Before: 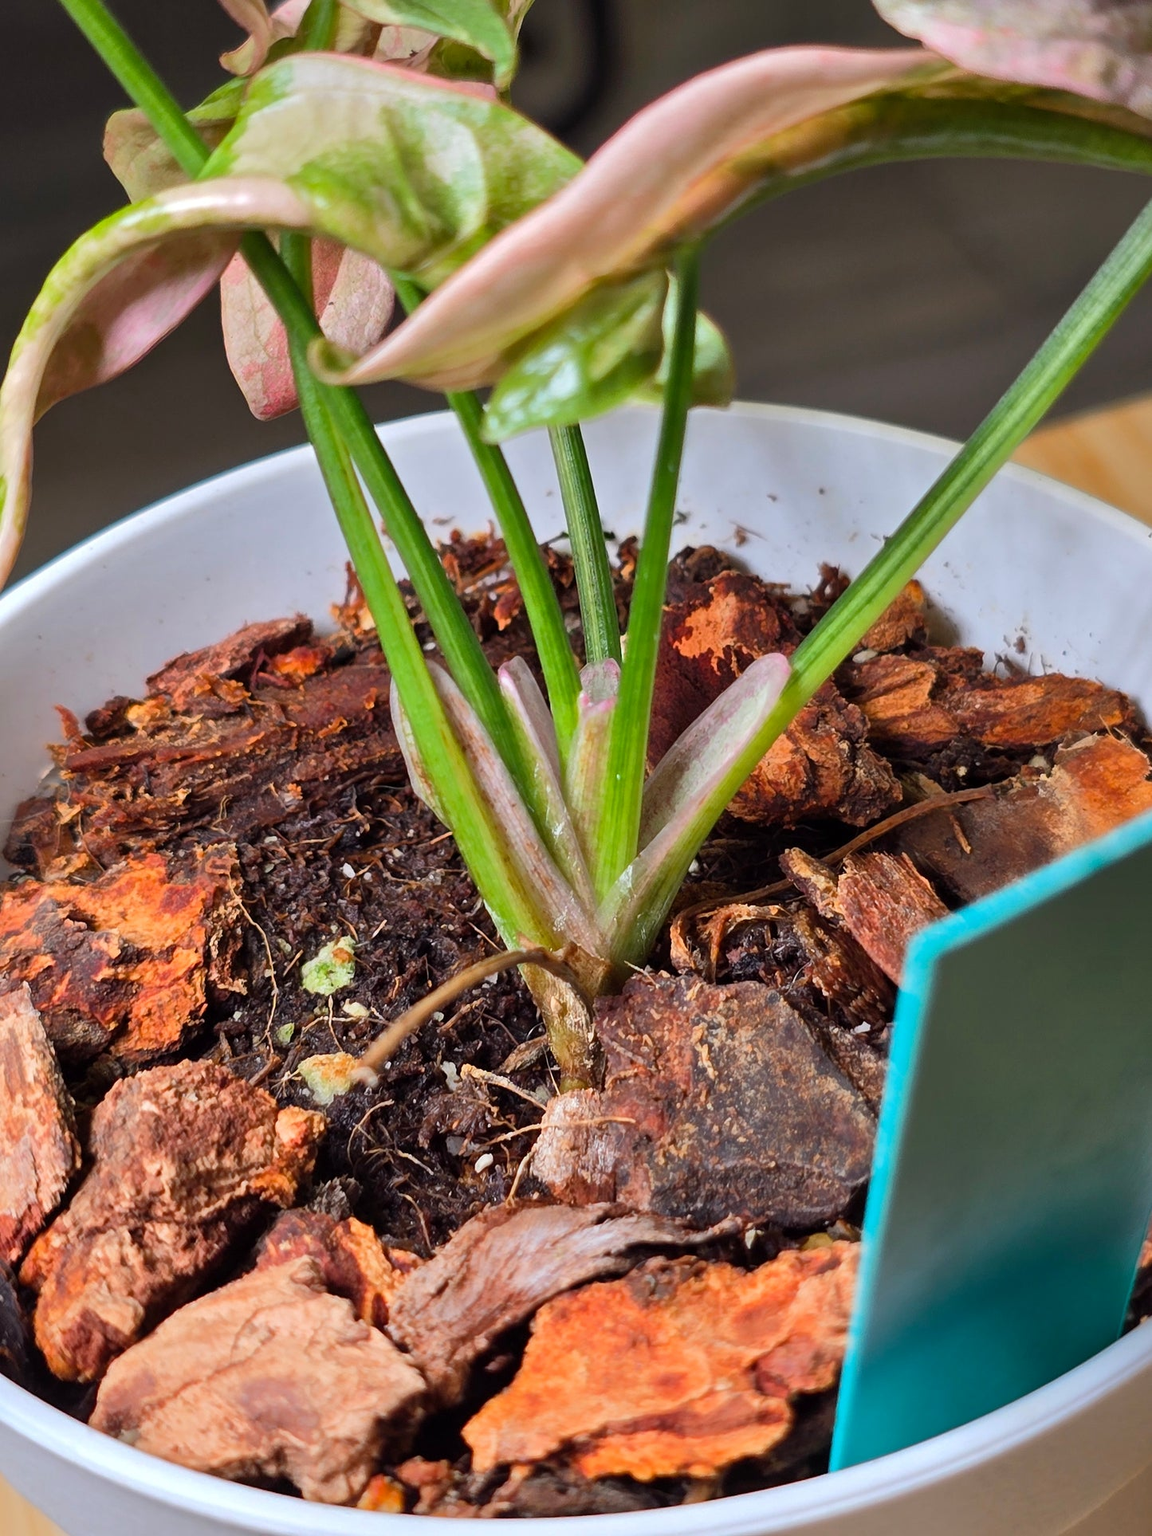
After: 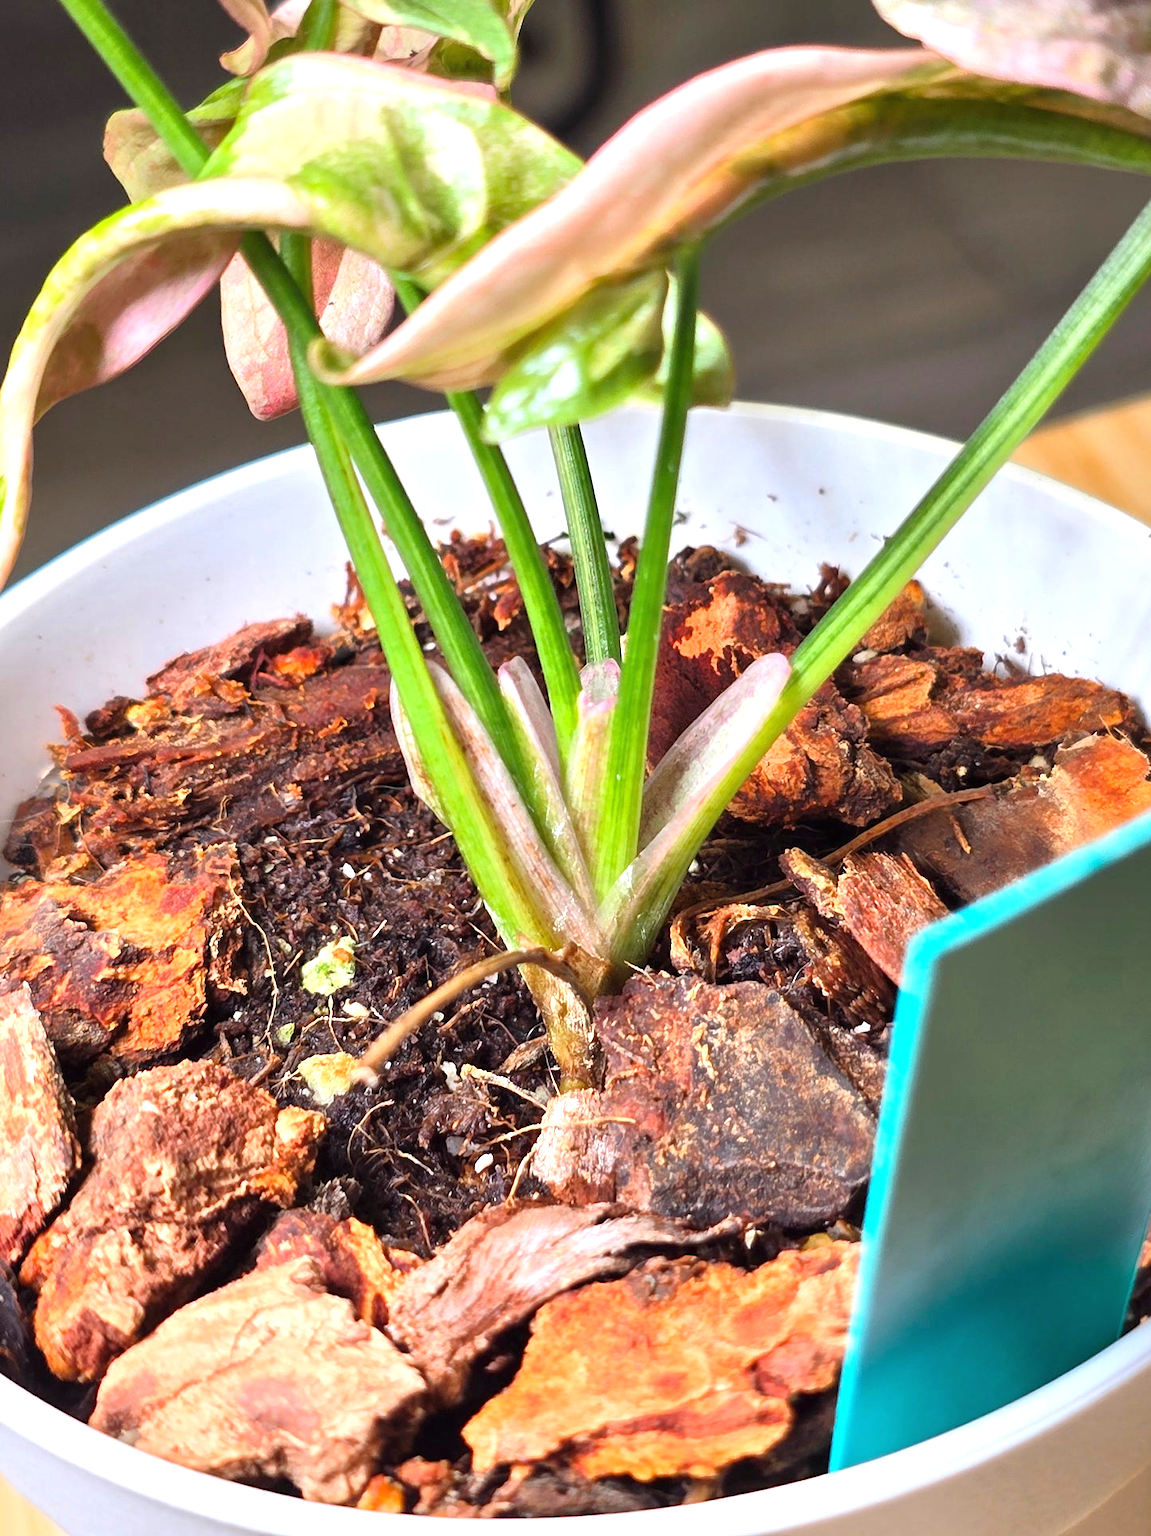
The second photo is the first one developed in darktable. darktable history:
tone equalizer: on, module defaults
exposure: black level correction -0.001, exposure 0.9 EV, compensate exposure bias true, compensate highlight preservation false
